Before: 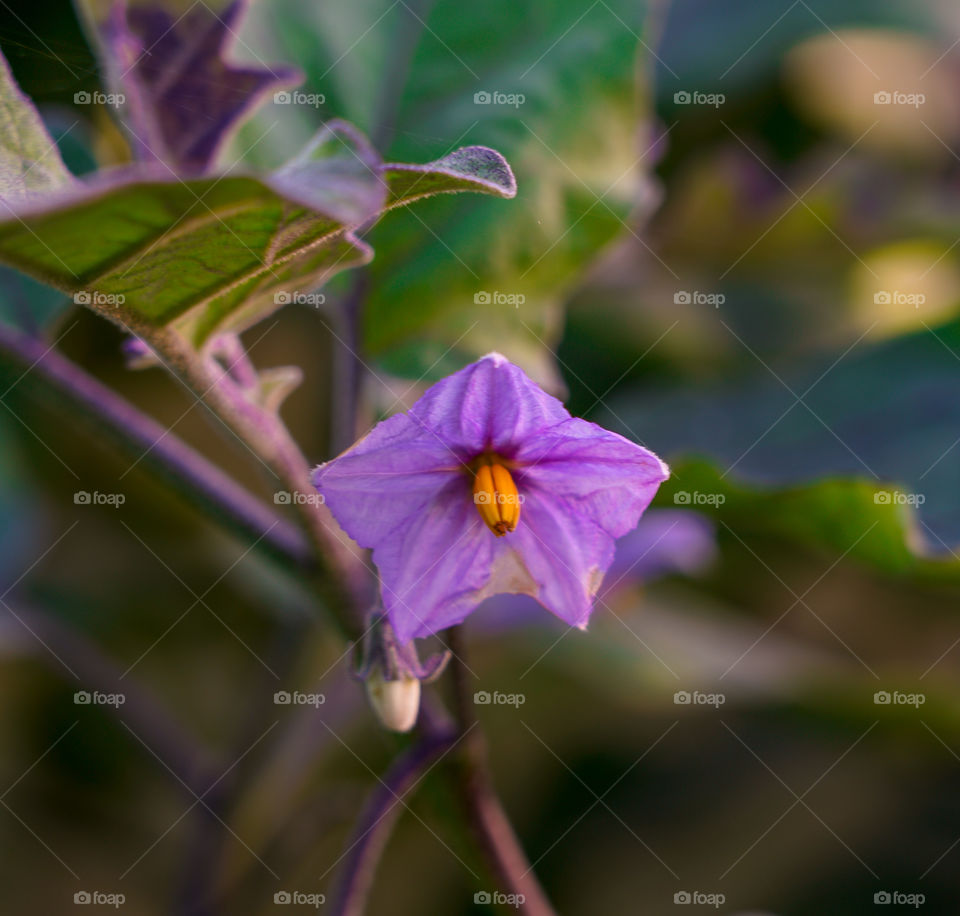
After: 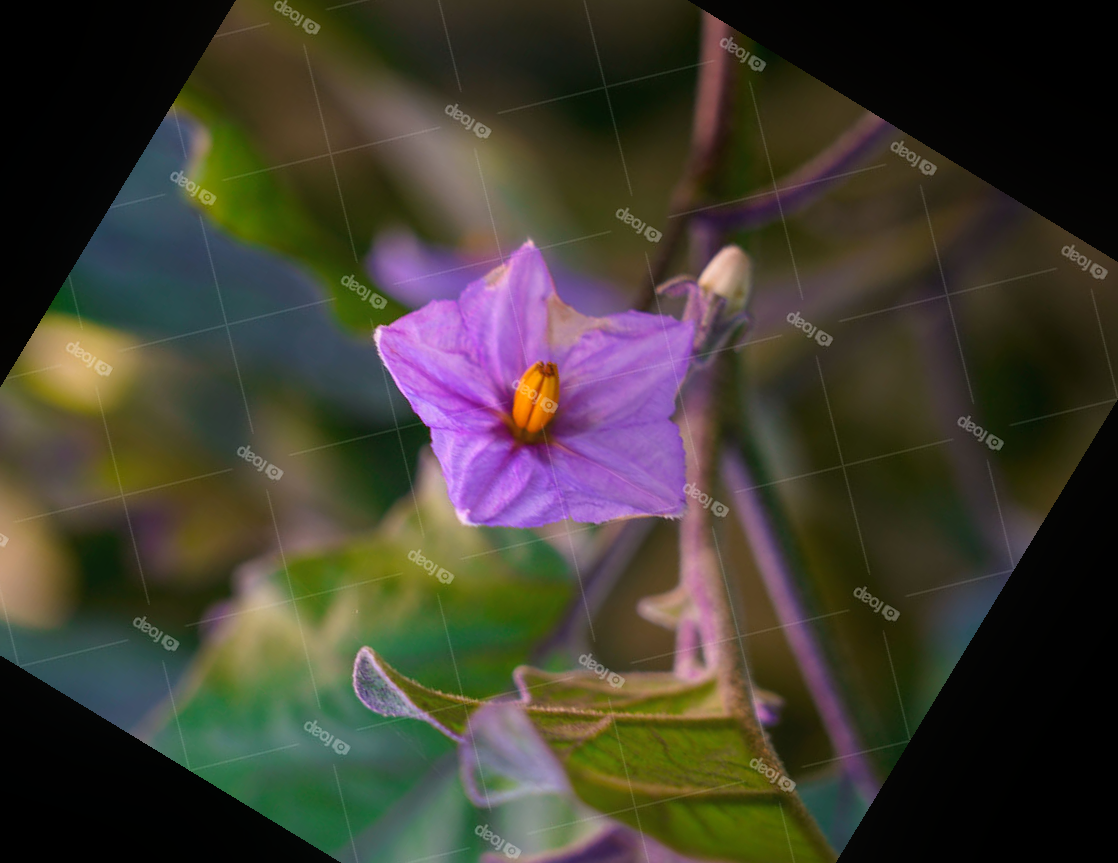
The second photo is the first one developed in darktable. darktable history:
contrast equalizer: octaves 7, y [[0.6 ×6], [0.55 ×6], [0 ×6], [0 ×6], [0 ×6]], mix -0.3
exposure: exposure 0.2 EV, compensate highlight preservation false
crop and rotate: angle 148.68°, left 9.111%, top 15.603%, right 4.588%, bottom 17.041%
